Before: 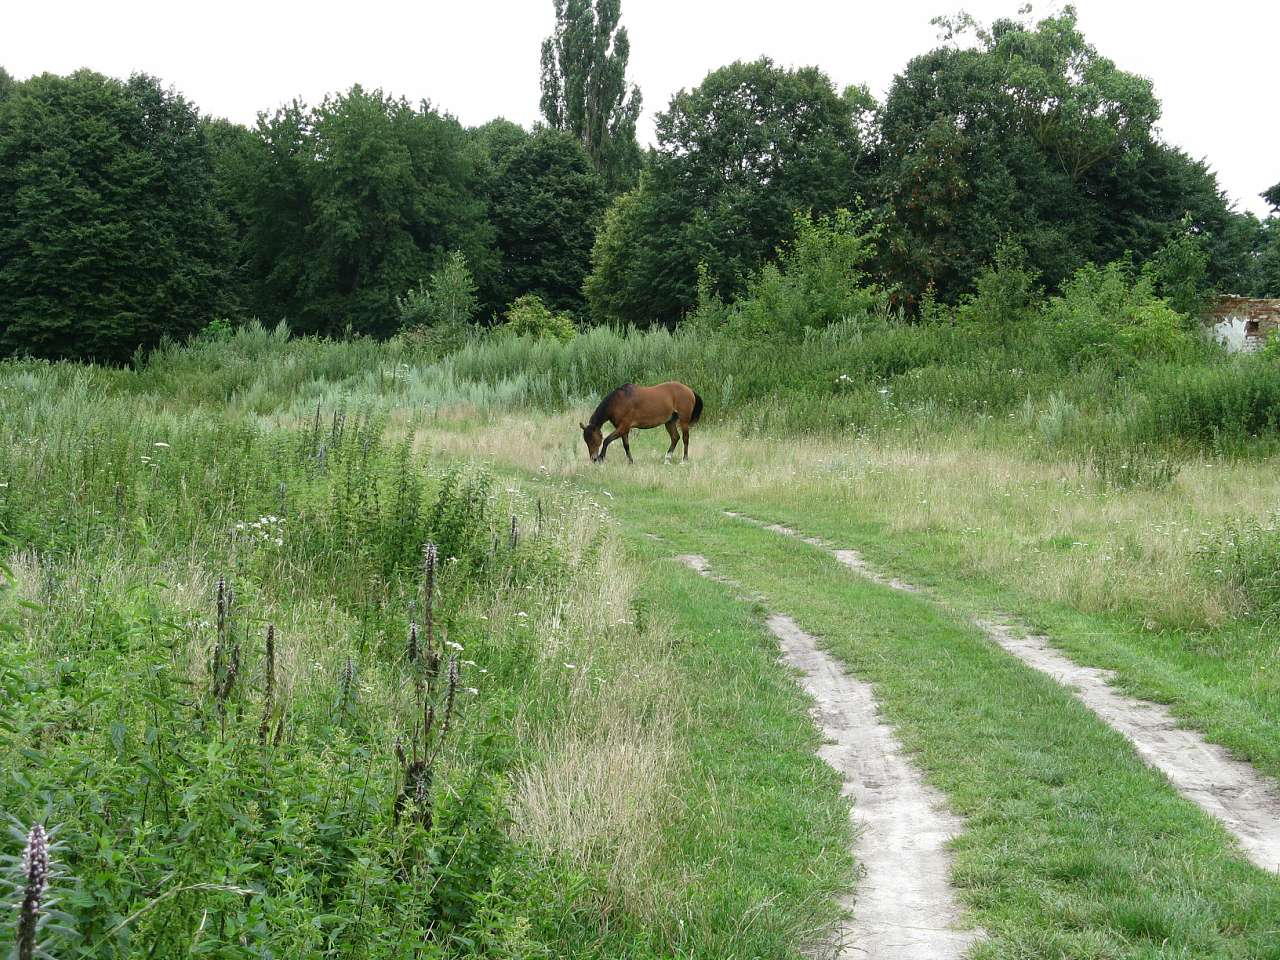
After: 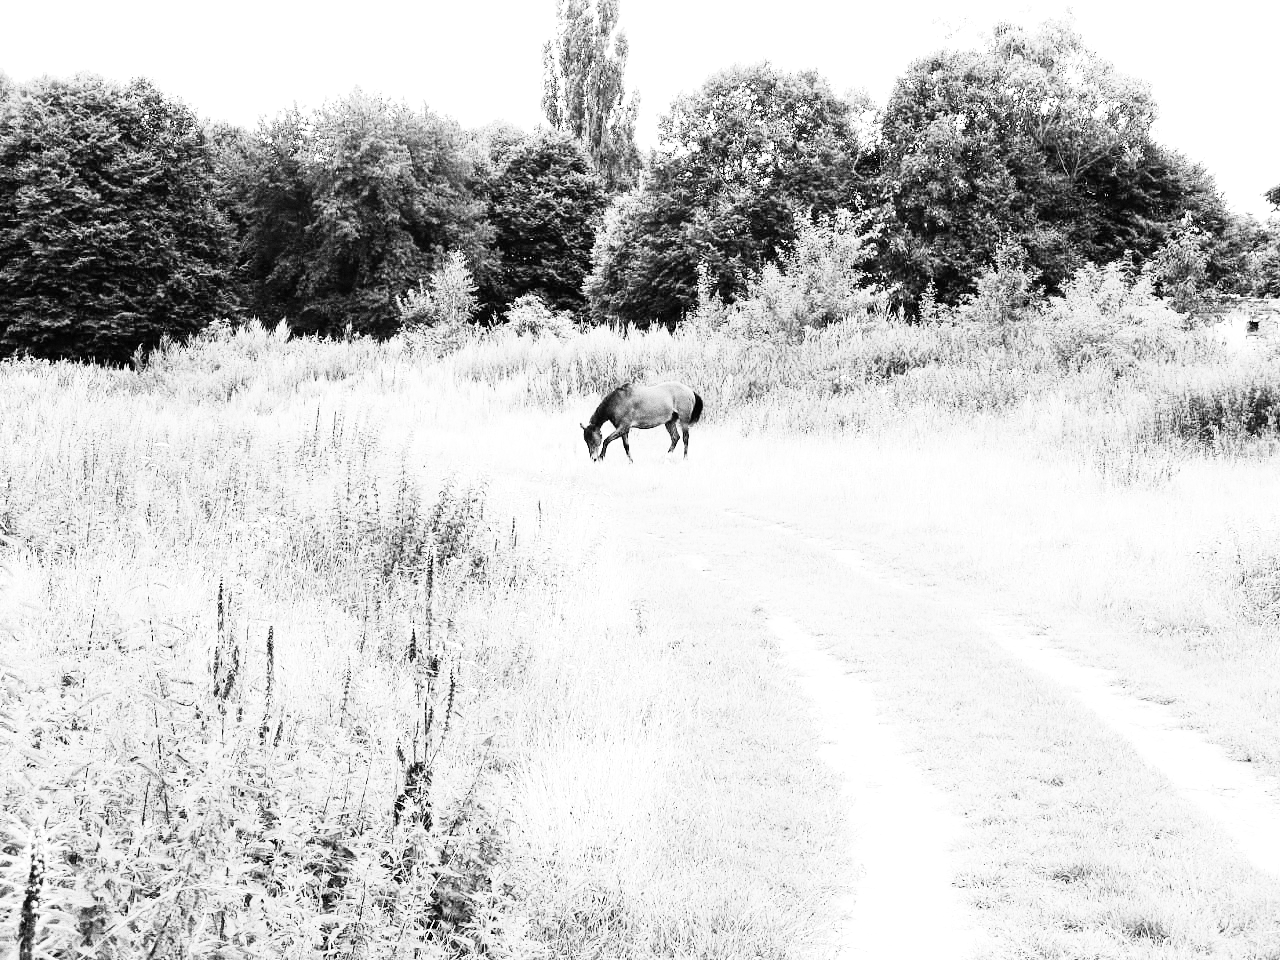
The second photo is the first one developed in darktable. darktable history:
monochrome: on, module defaults
exposure: black level correction 0.001, exposure 0.955 EV, compensate exposure bias true, compensate highlight preservation false
color balance rgb: linear chroma grading › shadows 32%, linear chroma grading › global chroma -2%, linear chroma grading › mid-tones 4%, perceptual saturation grading › global saturation -2%, perceptual saturation grading › highlights -8%, perceptual saturation grading › mid-tones 8%, perceptual saturation grading › shadows 4%, perceptual brilliance grading › highlights 8%, perceptual brilliance grading › mid-tones 4%, perceptual brilliance grading › shadows 2%, global vibrance 16%, saturation formula JzAzBz (2021)
grain: coarseness 0.09 ISO, strength 40%
white balance: emerald 1
rgb curve: curves: ch0 [(0, 0) (0.21, 0.15) (0.24, 0.21) (0.5, 0.75) (0.75, 0.96) (0.89, 0.99) (1, 1)]; ch1 [(0, 0.02) (0.21, 0.13) (0.25, 0.2) (0.5, 0.67) (0.75, 0.9) (0.89, 0.97) (1, 1)]; ch2 [(0, 0.02) (0.21, 0.13) (0.25, 0.2) (0.5, 0.67) (0.75, 0.9) (0.89, 0.97) (1, 1)], compensate middle gray true
